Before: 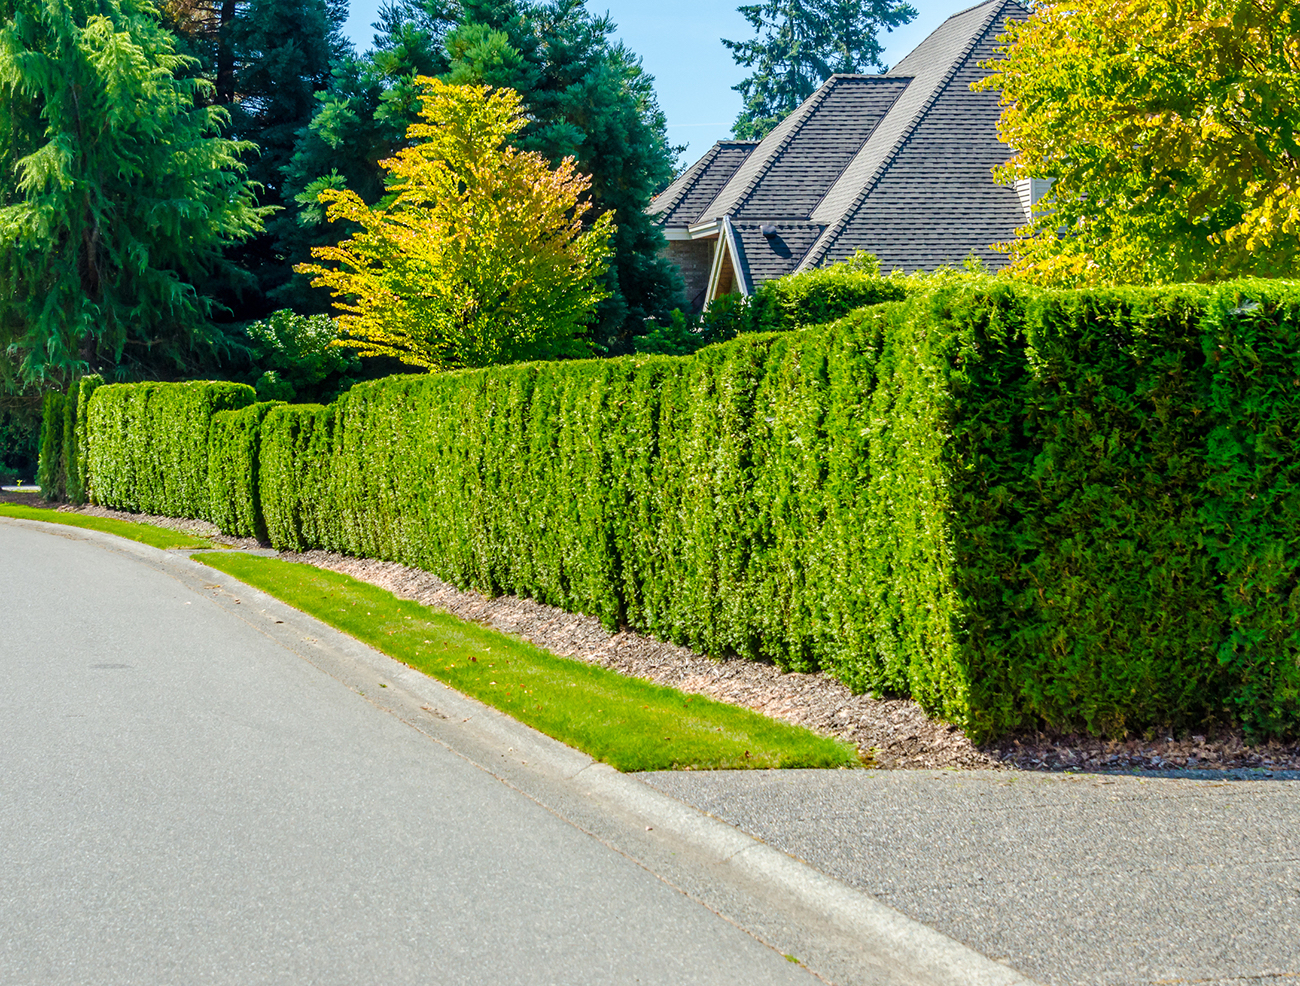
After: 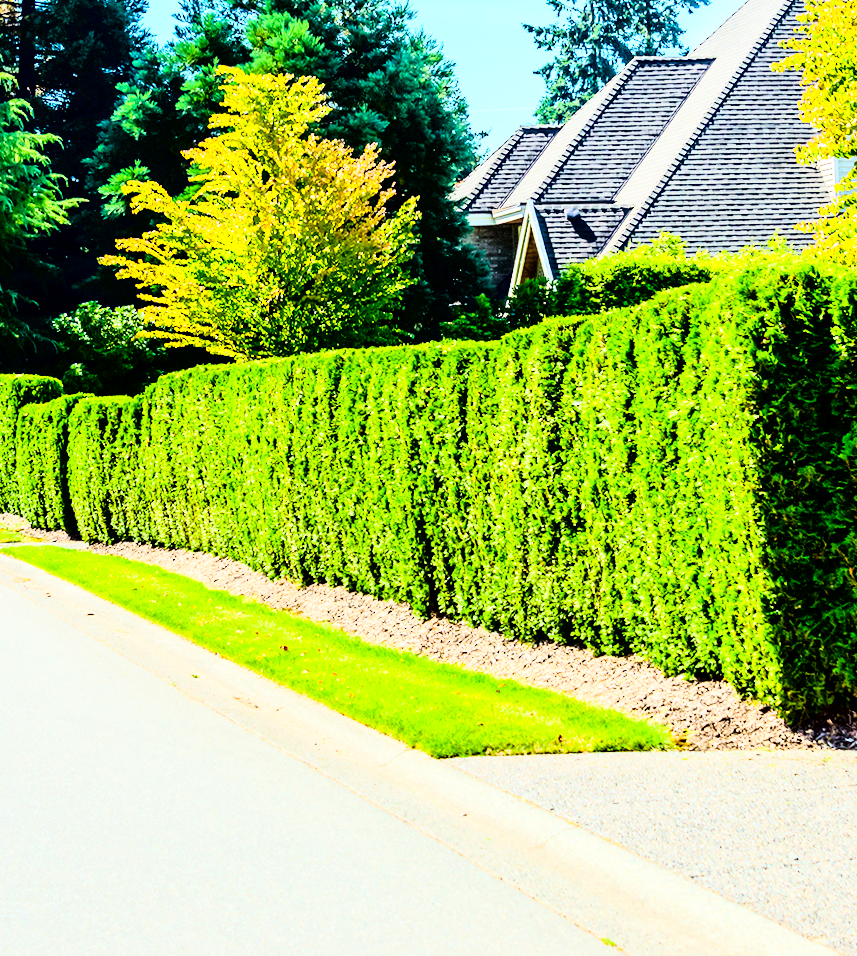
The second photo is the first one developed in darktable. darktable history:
exposure: black level correction 0.01, exposure 0.011 EV, compensate highlight preservation false
contrast brightness saturation: contrast 0.1, brightness 0.03, saturation 0.09
crop and rotate: left 14.385%, right 18.948%
rotate and perspective: rotation -1°, crop left 0.011, crop right 0.989, crop top 0.025, crop bottom 0.975
rgb curve: curves: ch0 [(0, 0) (0.21, 0.15) (0.24, 0.21) (0.5, 0.75) (0.75, 0.96) (0.89, 0.99) (1, 1)]; ch1 [(0, 0.02) (0.21, 0.13) (0.25, 0.2) (0.5, 0.67) (0.75, 0.9) (0.89, 0.97) (1, 1)]; ch2 [(0, 0.02) (0.21, 0.13) (0.25, 0.2) (0.5, 0.67) (0.75, 0.9) (0.89, 0.97) (1, 1)], compensate middle gray true
